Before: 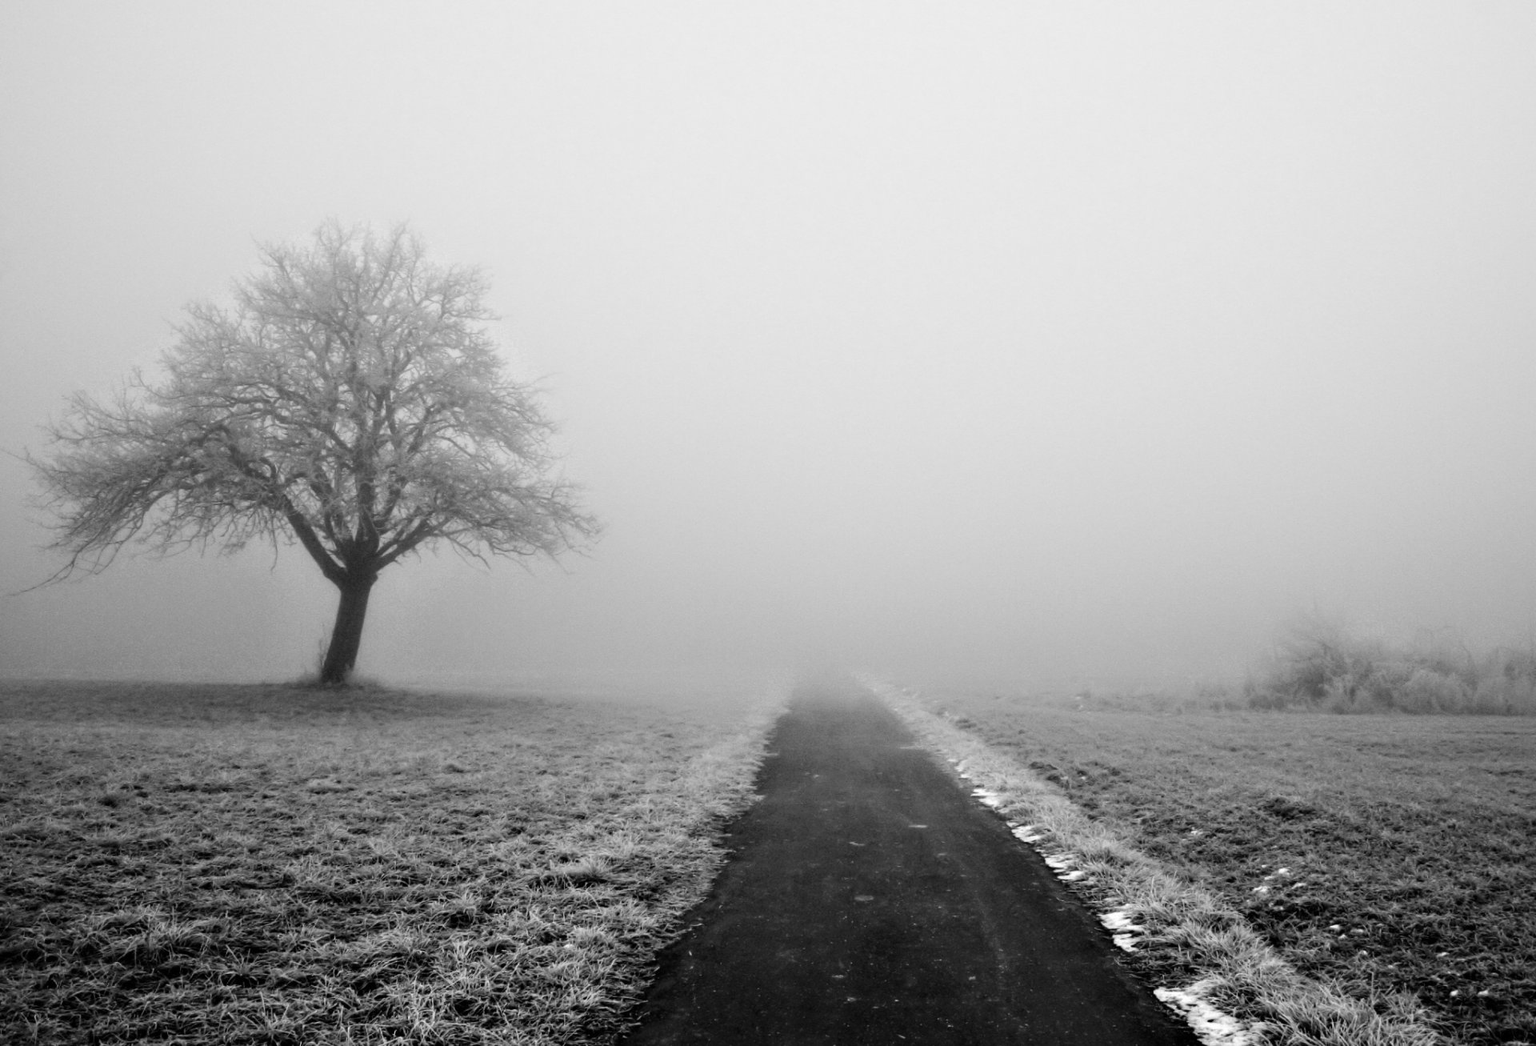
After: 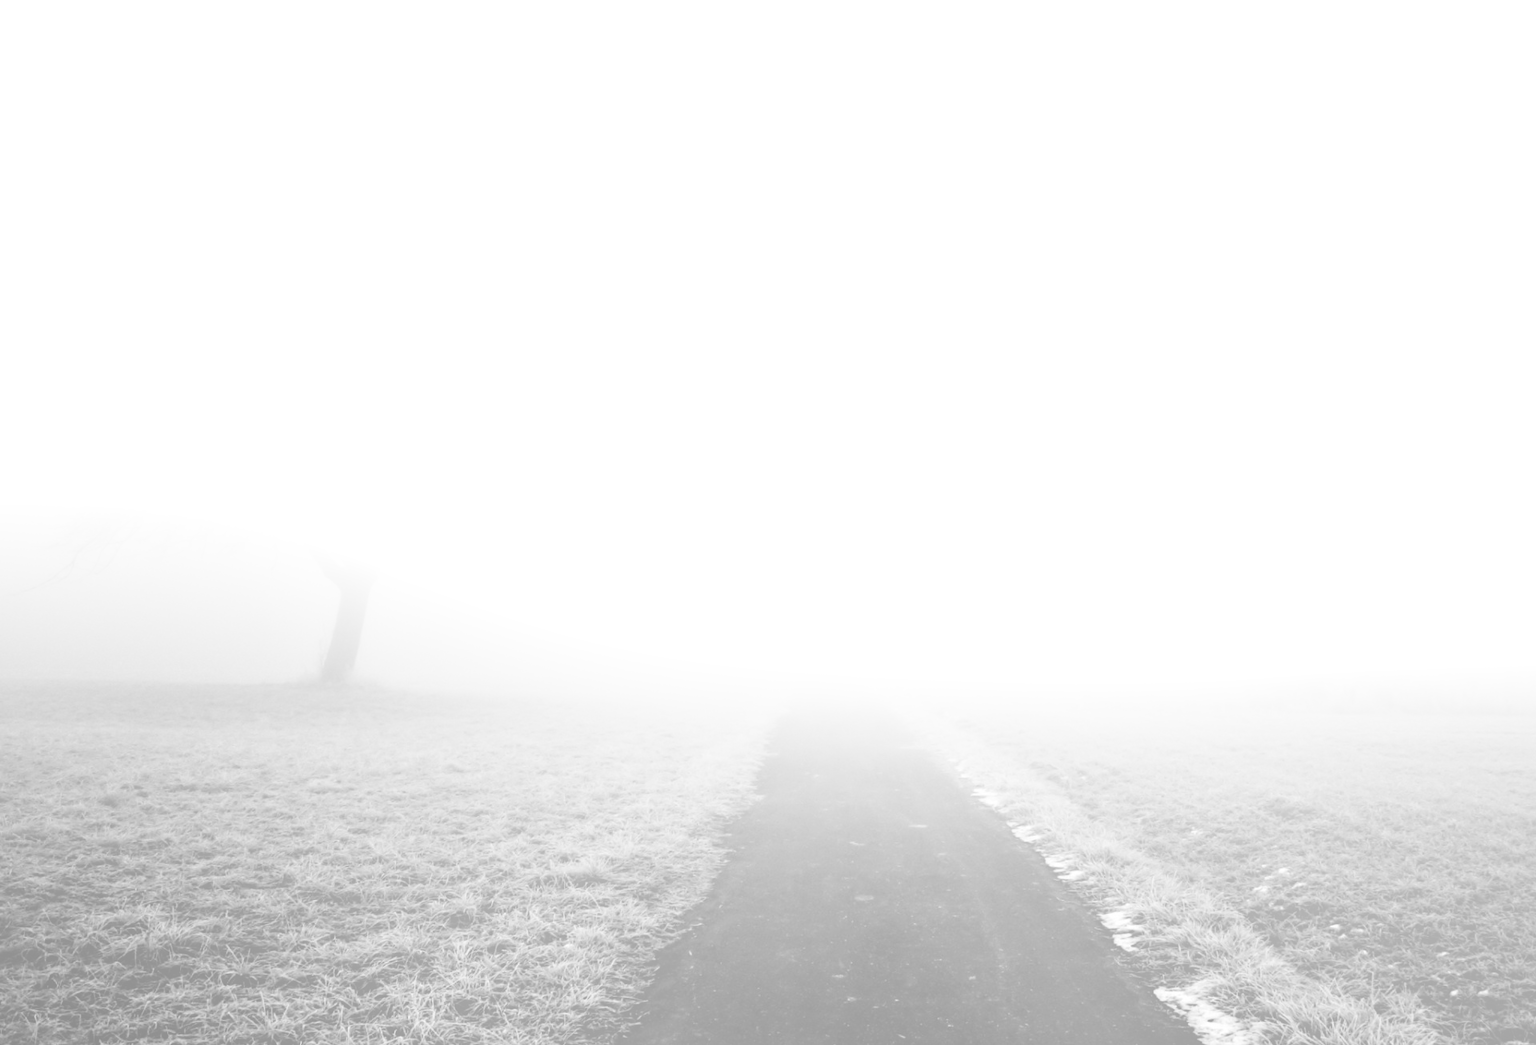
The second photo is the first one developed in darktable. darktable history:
bloom: size 70%, threshold 25%, strength 70%
contrast brightness saturation: contrast 0.08, saturation 0.2
